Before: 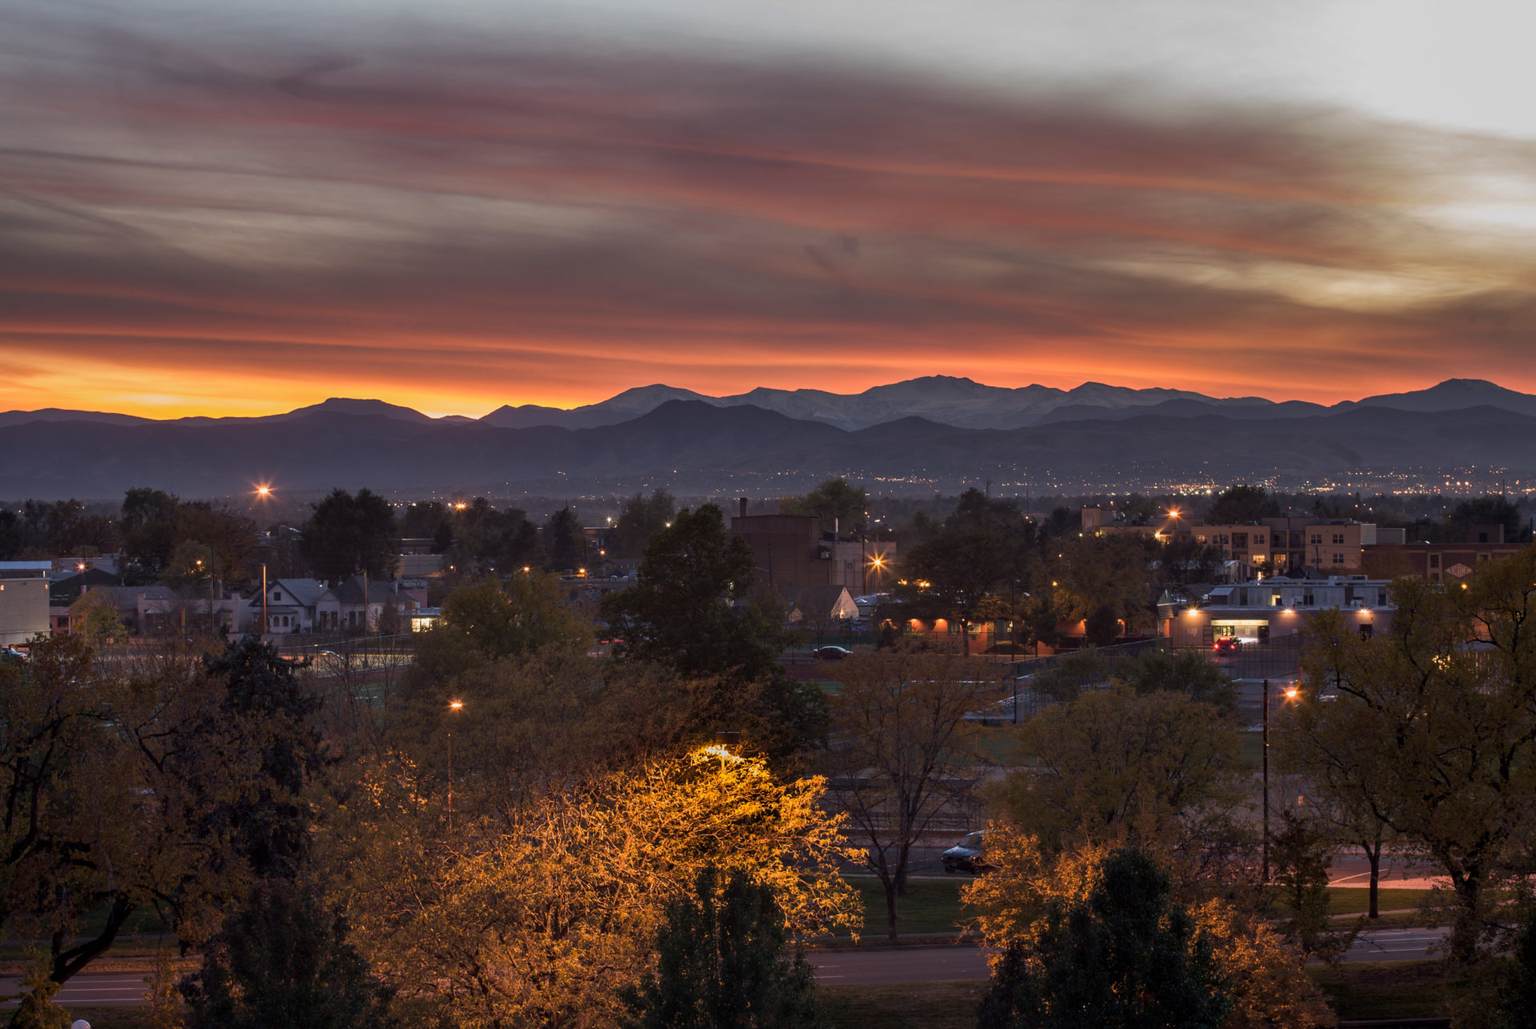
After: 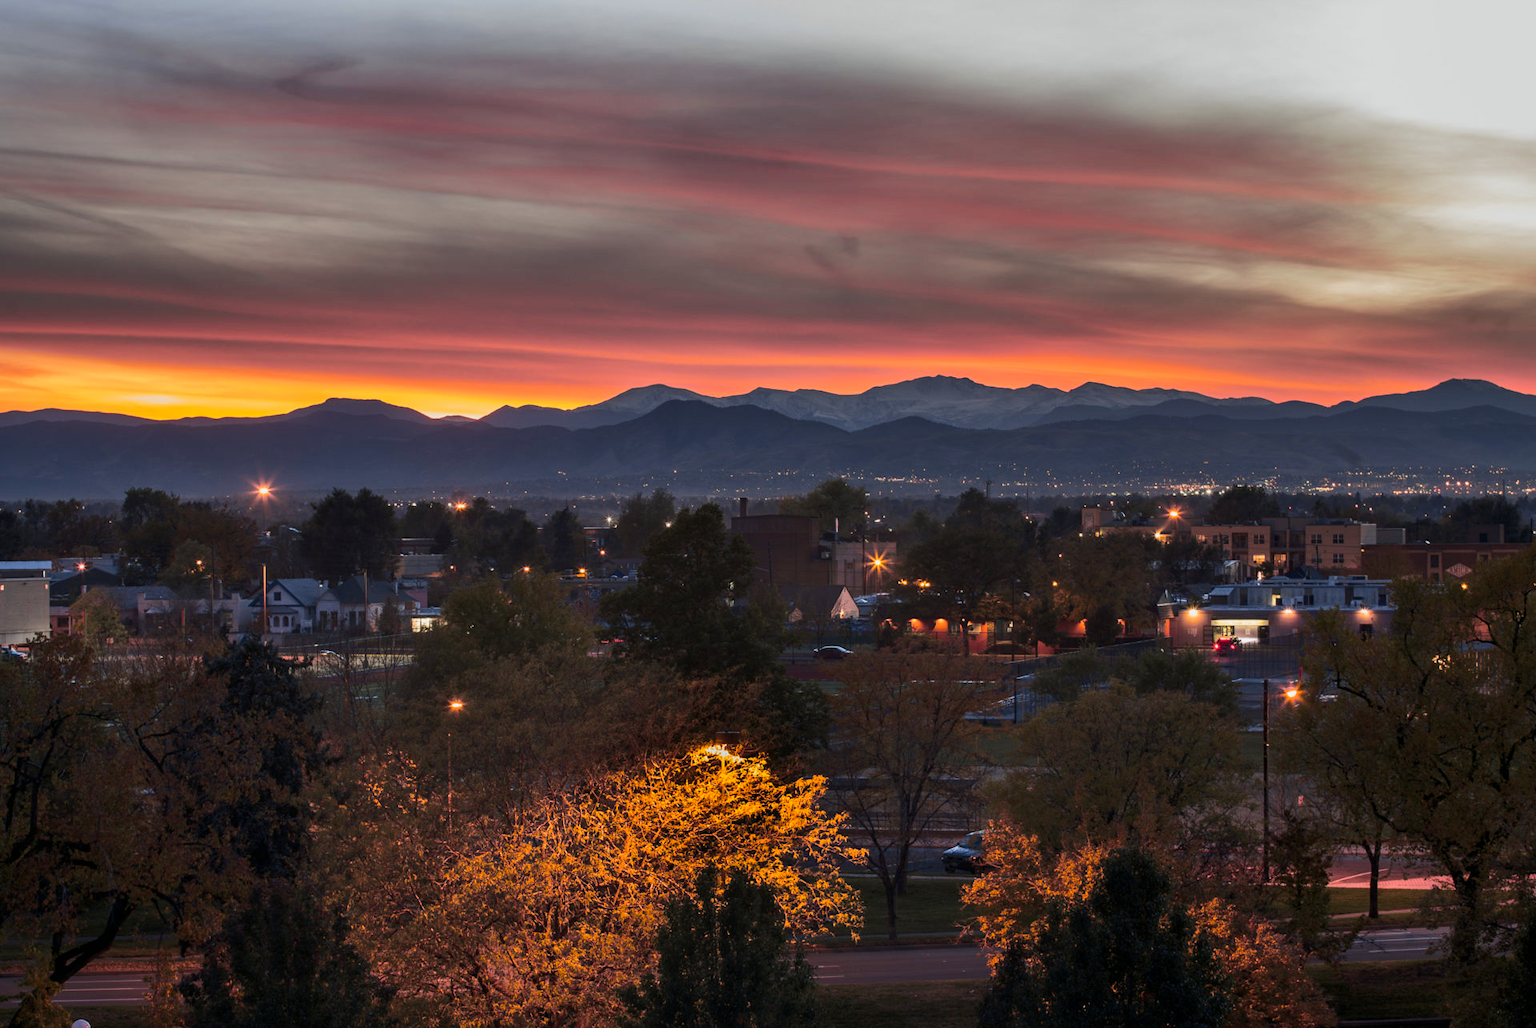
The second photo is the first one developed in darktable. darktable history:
color balance rgb: perceptual saturation grading › global saturation -0.106%, perceptual brilliance grading › global brilliance 3.262%
tone curve: curves: ch0 [(0, 0) (0.23, 0.205) (0.486, 0.52) (0.822, 0.825) (0.994, 0.955)]; ch1 [(0, 0) (0.226, 0.261) (0.379, 0.442) (0.469, 0.472) (0.495, 0.495) (0.514, 0.504) (0.561, 0.568) (0.59, 0.612) (1, 1)]; ch2 [(0, 0) (0.269, 0.299) (0.459, 0.441) (0.498, 0.499) (0.523, 0.52) (0.586, 0.569) (0.635, 0.617) (0.659, 0.681) (0.718, 0.764) (1, 1)], color space Lab, independent channels, preserve colors none
